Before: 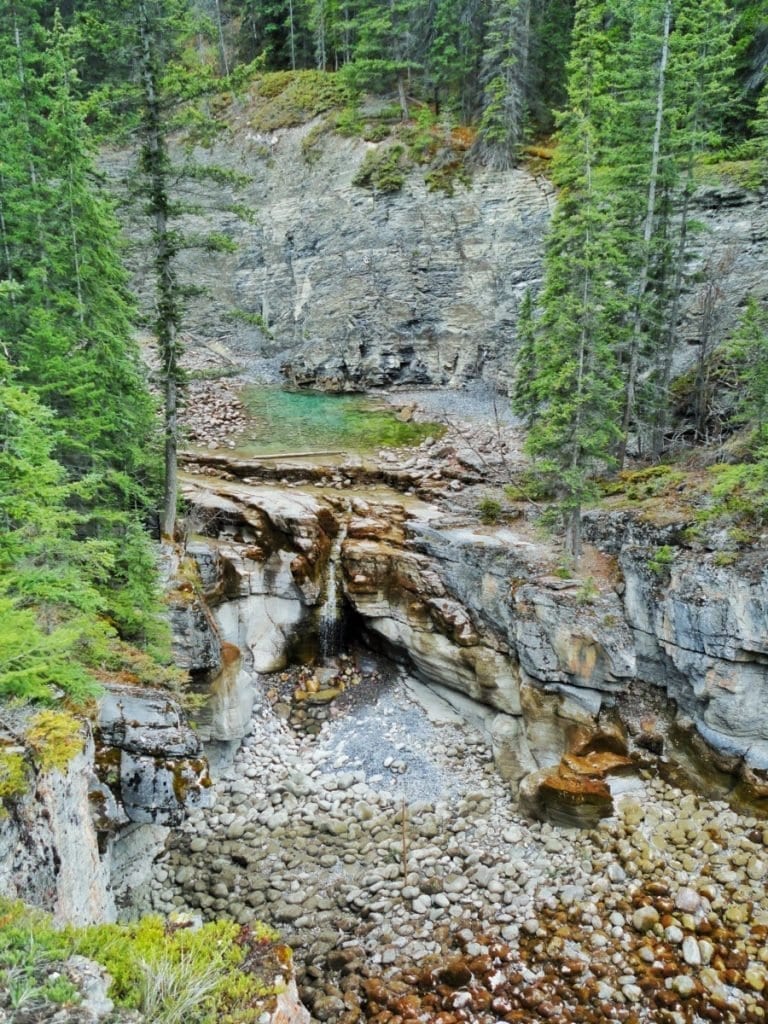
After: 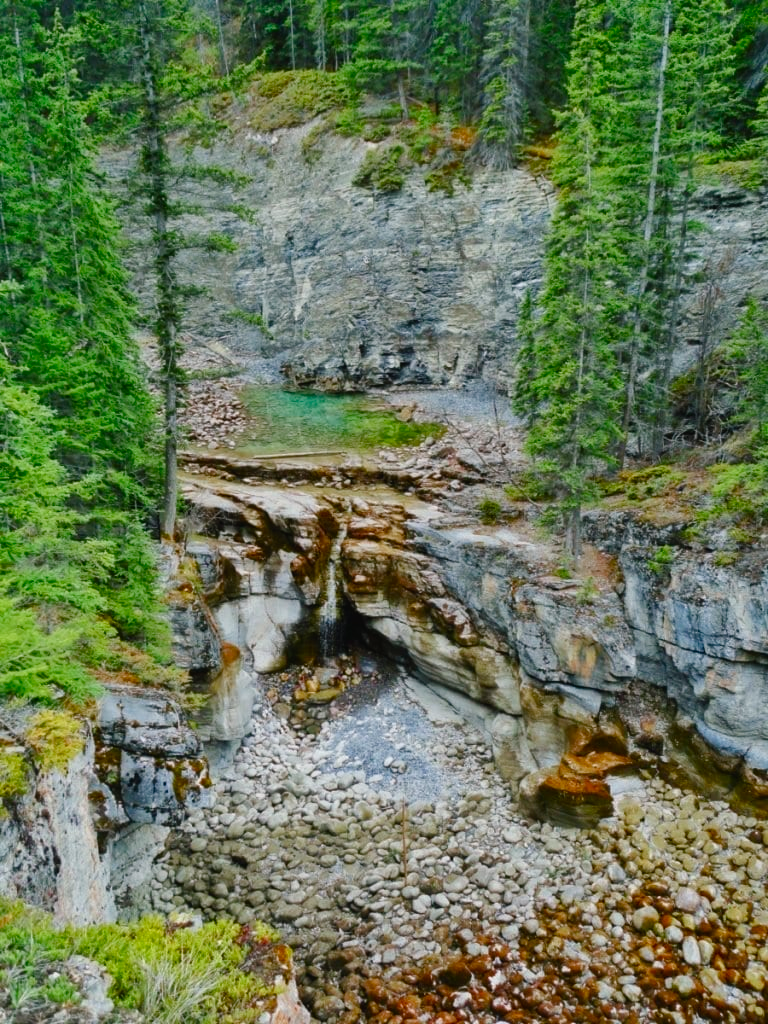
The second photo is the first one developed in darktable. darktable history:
contrast brightness saturation: saturation 0.5
color balance rgb: shadows lift › luminance -10%, shadows lift › chroma 1%, shadows lift › hue 113°, power › luminance -15%, highlights gain › chroma 0.2%, highlights gain › hue 333°, global offset › luminance 0.5%, perceptual saturation grading › global saturation 20%, perceptual saturation grading › highlights -50%, perceptual saturation grading › shadows 25%, contrast -10%
